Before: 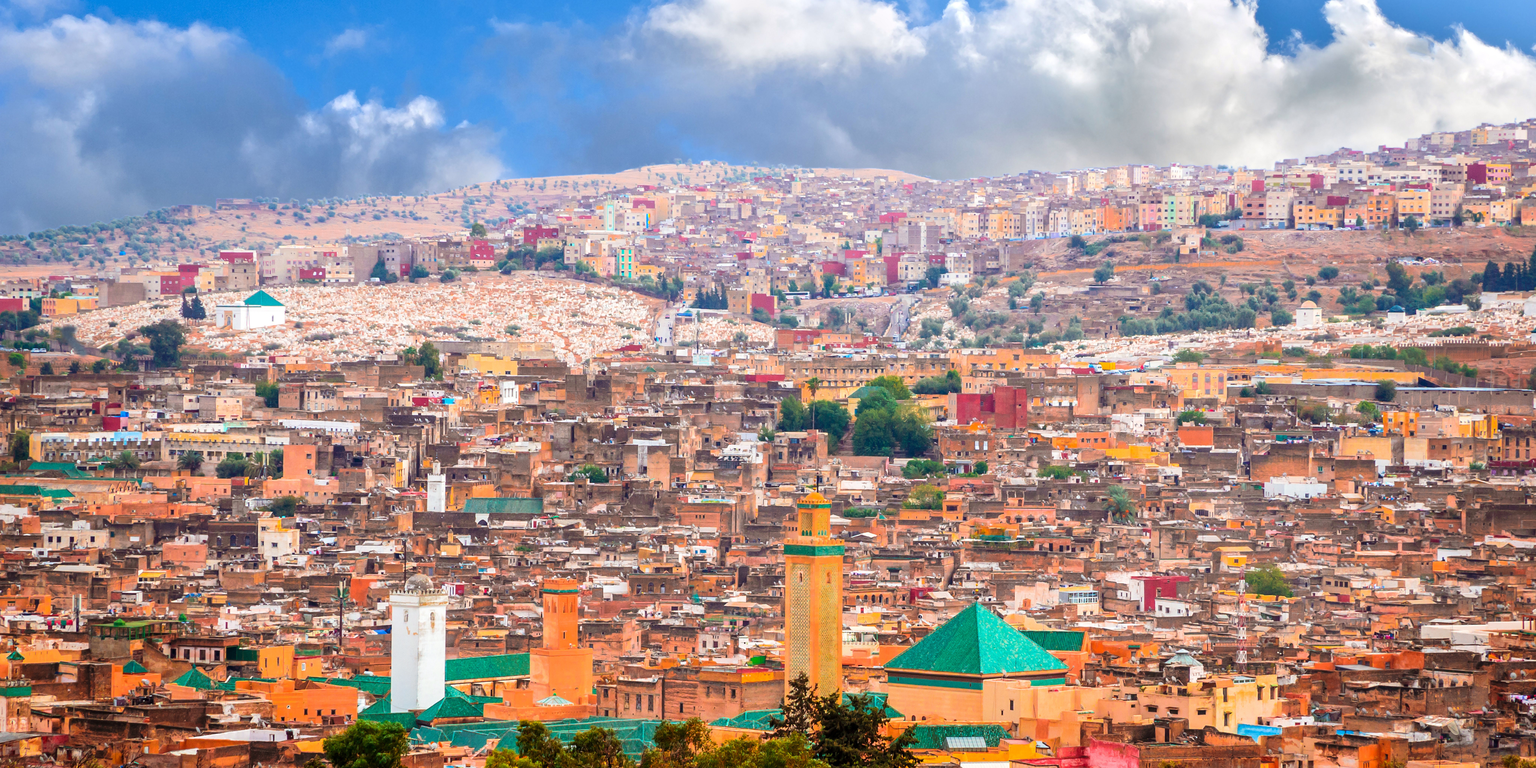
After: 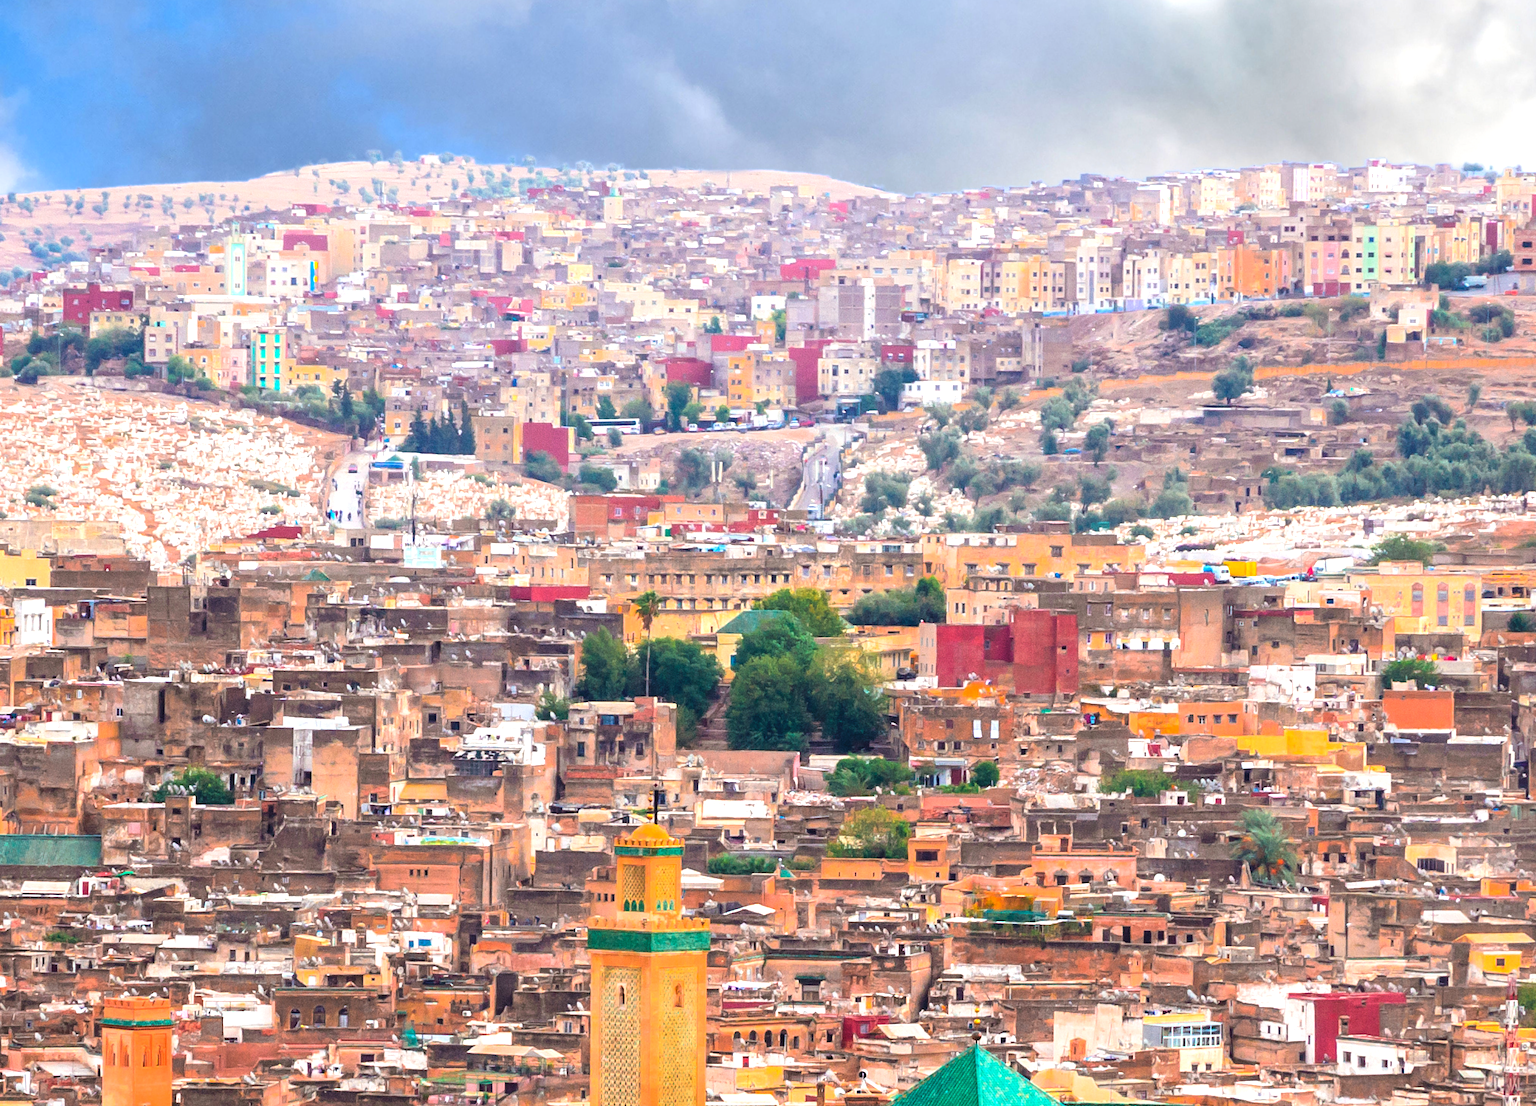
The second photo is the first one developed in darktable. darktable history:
levels: levels [0.055, 0.477, 0.9]
crop: left 32.075%, top 10.976%, right 18.355%, bottom 17.596%
